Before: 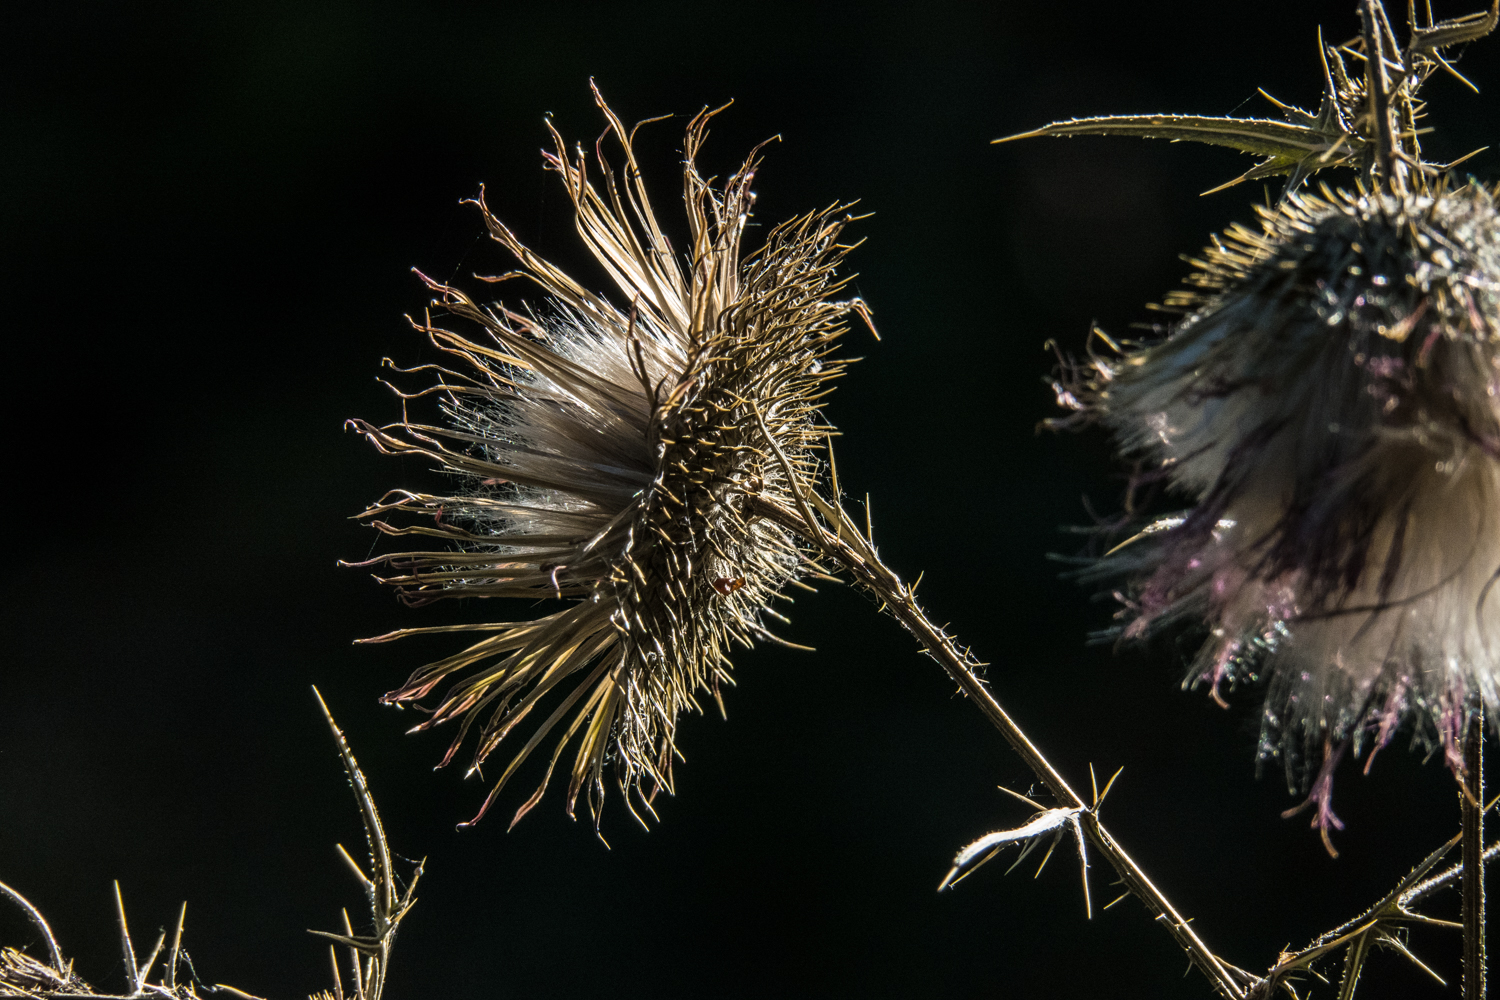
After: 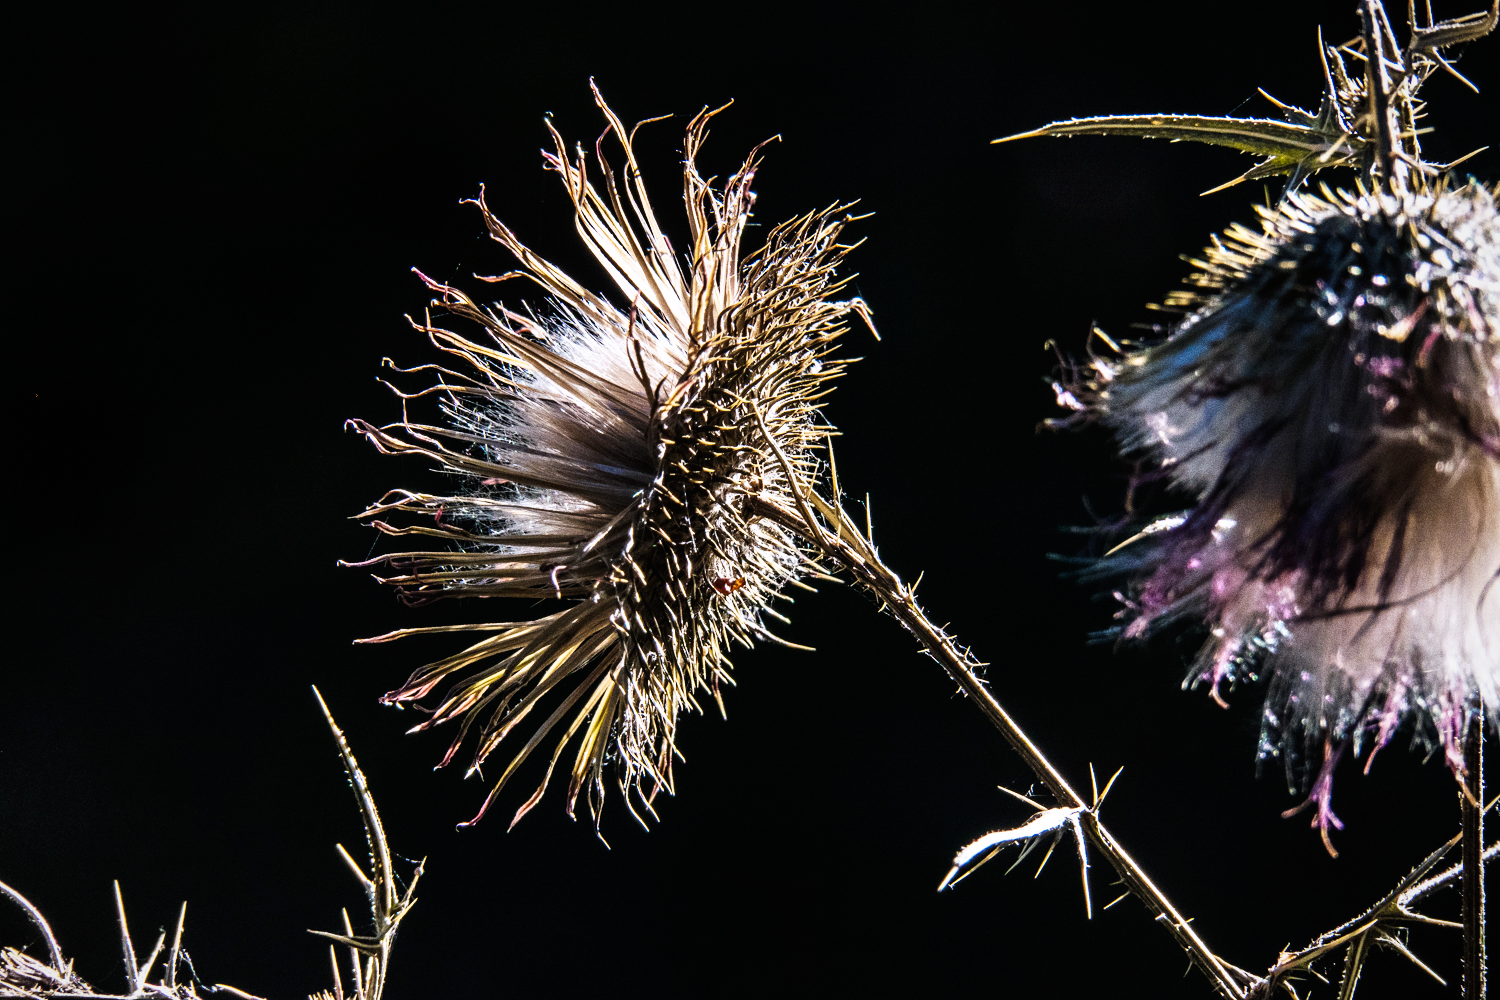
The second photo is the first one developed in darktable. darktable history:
vignetting: fall-off radius 93.87%
base curve: curves: ch0 [(0, 0) (0.007, 0.004) (0.027, 0.03) (0.046, 0.07) (0.207, 0.54) (0.442, 0.872) (0.673, 0.972) (1, 1)], preserve colors none
color calibration: output R [0.999, 0.026, -0.11, 0], output G [-0.019, 1.037, -0.099, 0], output B [0.022, -0.023, 0.902, 0], illuminant custom, x 0.367, y 0.392, temperature 4437.75 K, clip negative RGB from gamut false
grain: on, module defaults
